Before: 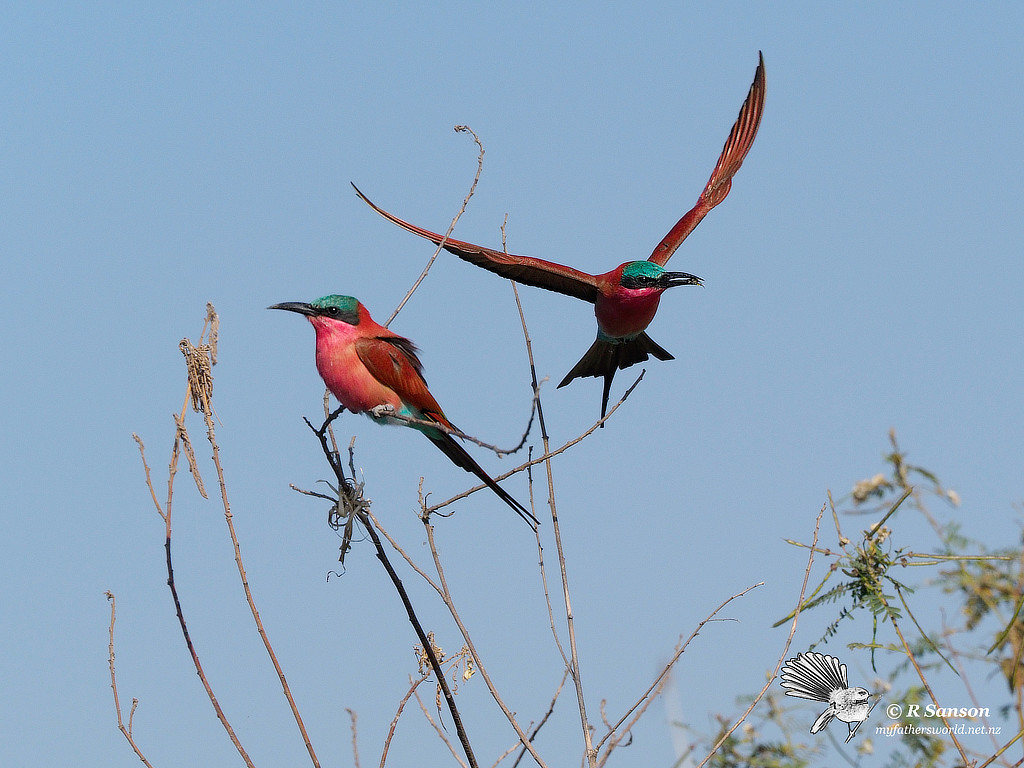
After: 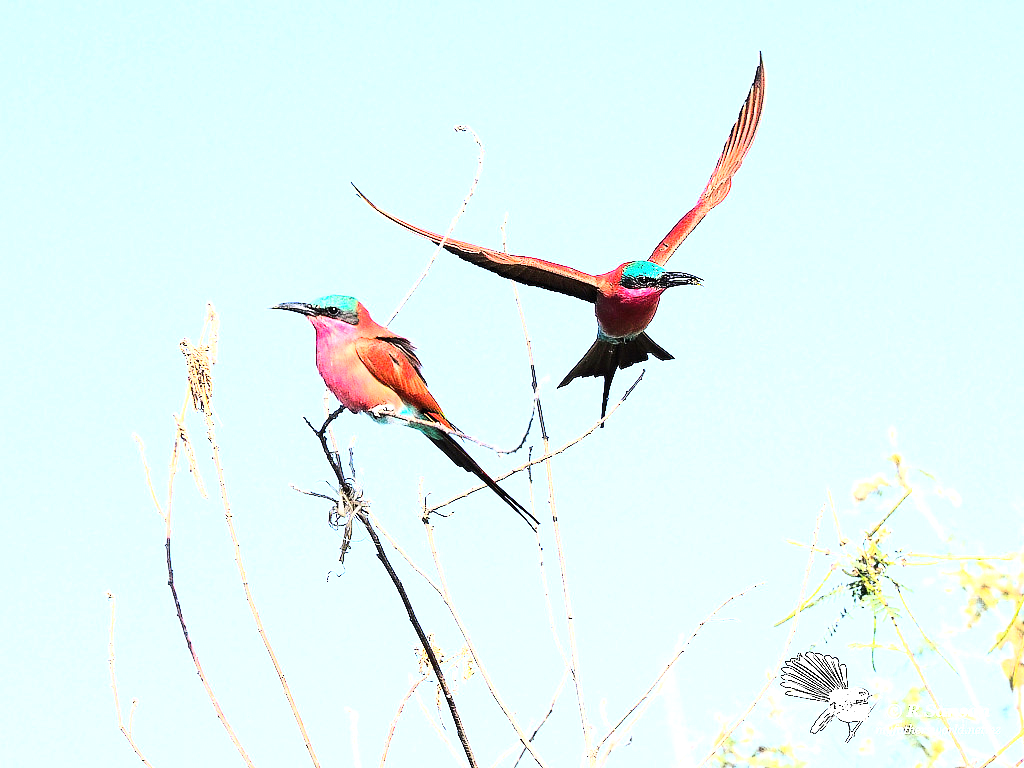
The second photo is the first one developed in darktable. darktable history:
exposure: black level correction 0, exposure 1.276 EV, compensate exposure bias true, compensate highlight preservation false
base curve: curves: ch0 [(0, 0) (0.032, 0.037) (0.105, 0.228) (0.435, 0.76) (0.856, 0.983) (1, 1)]
tone equalizer: -8 EV -1.12 EV, -7 EV -1.01 EV, -6 EV -0.861 EV, -5 EV -0.605 EV, -3 EV 0.588 EV, -2 EV 0.844 EV, -1 EV 0.992 EV, +0 EV 1.06 EV, edges refinement/feathering 500, mask exposure compensation -1.57 EV, preserve details no
